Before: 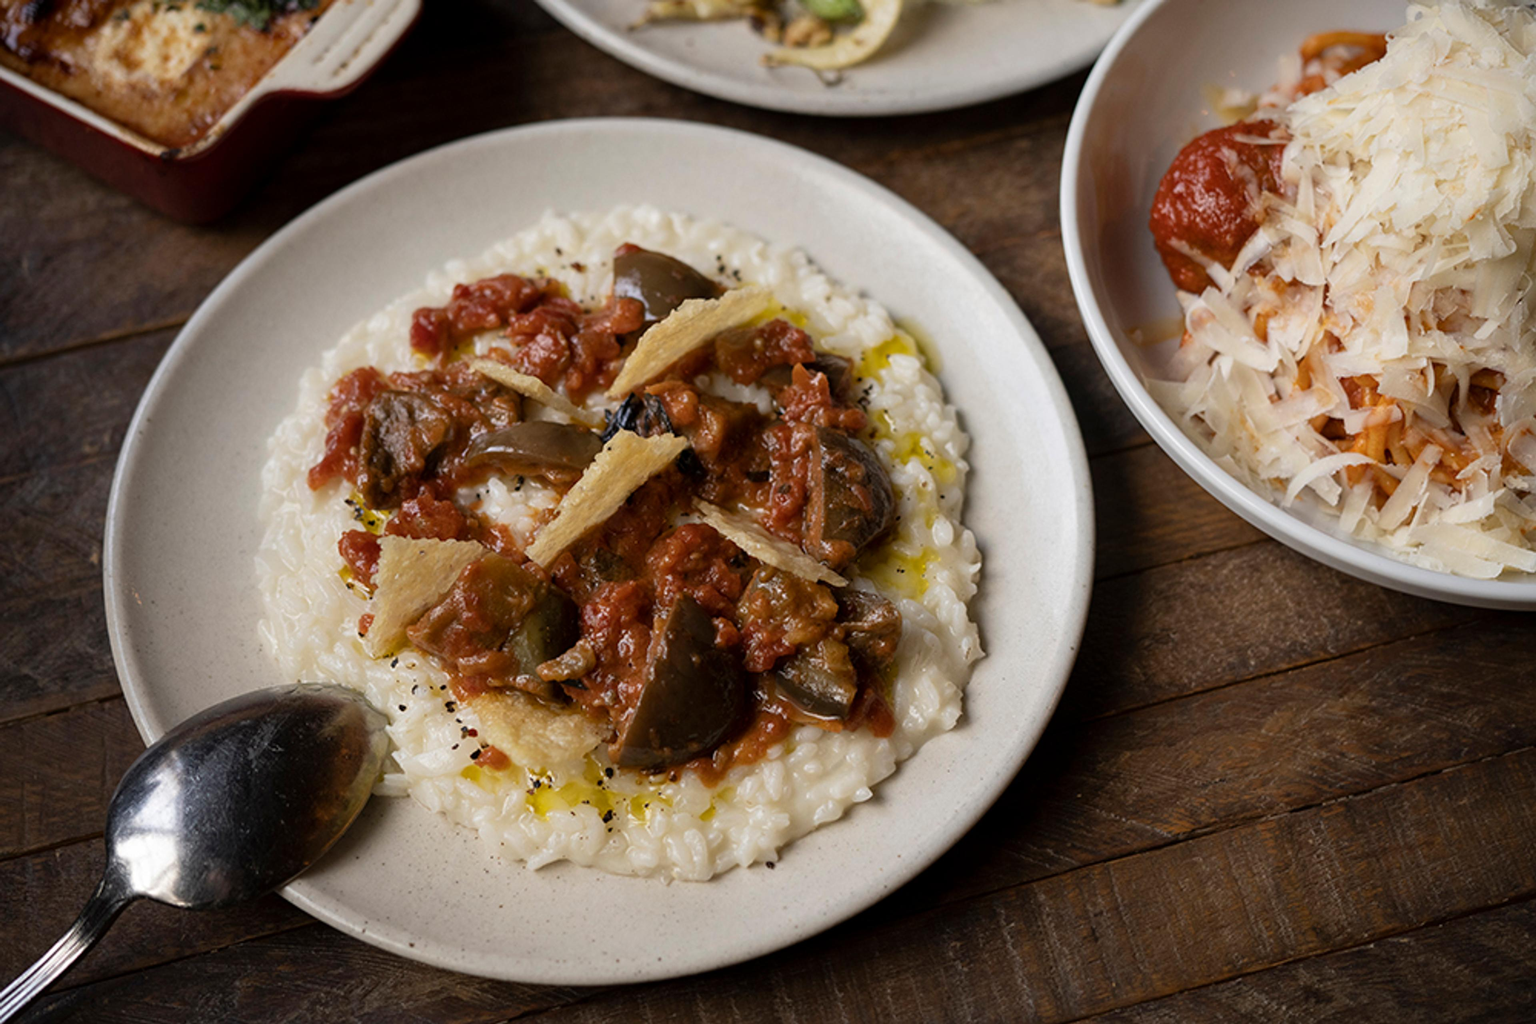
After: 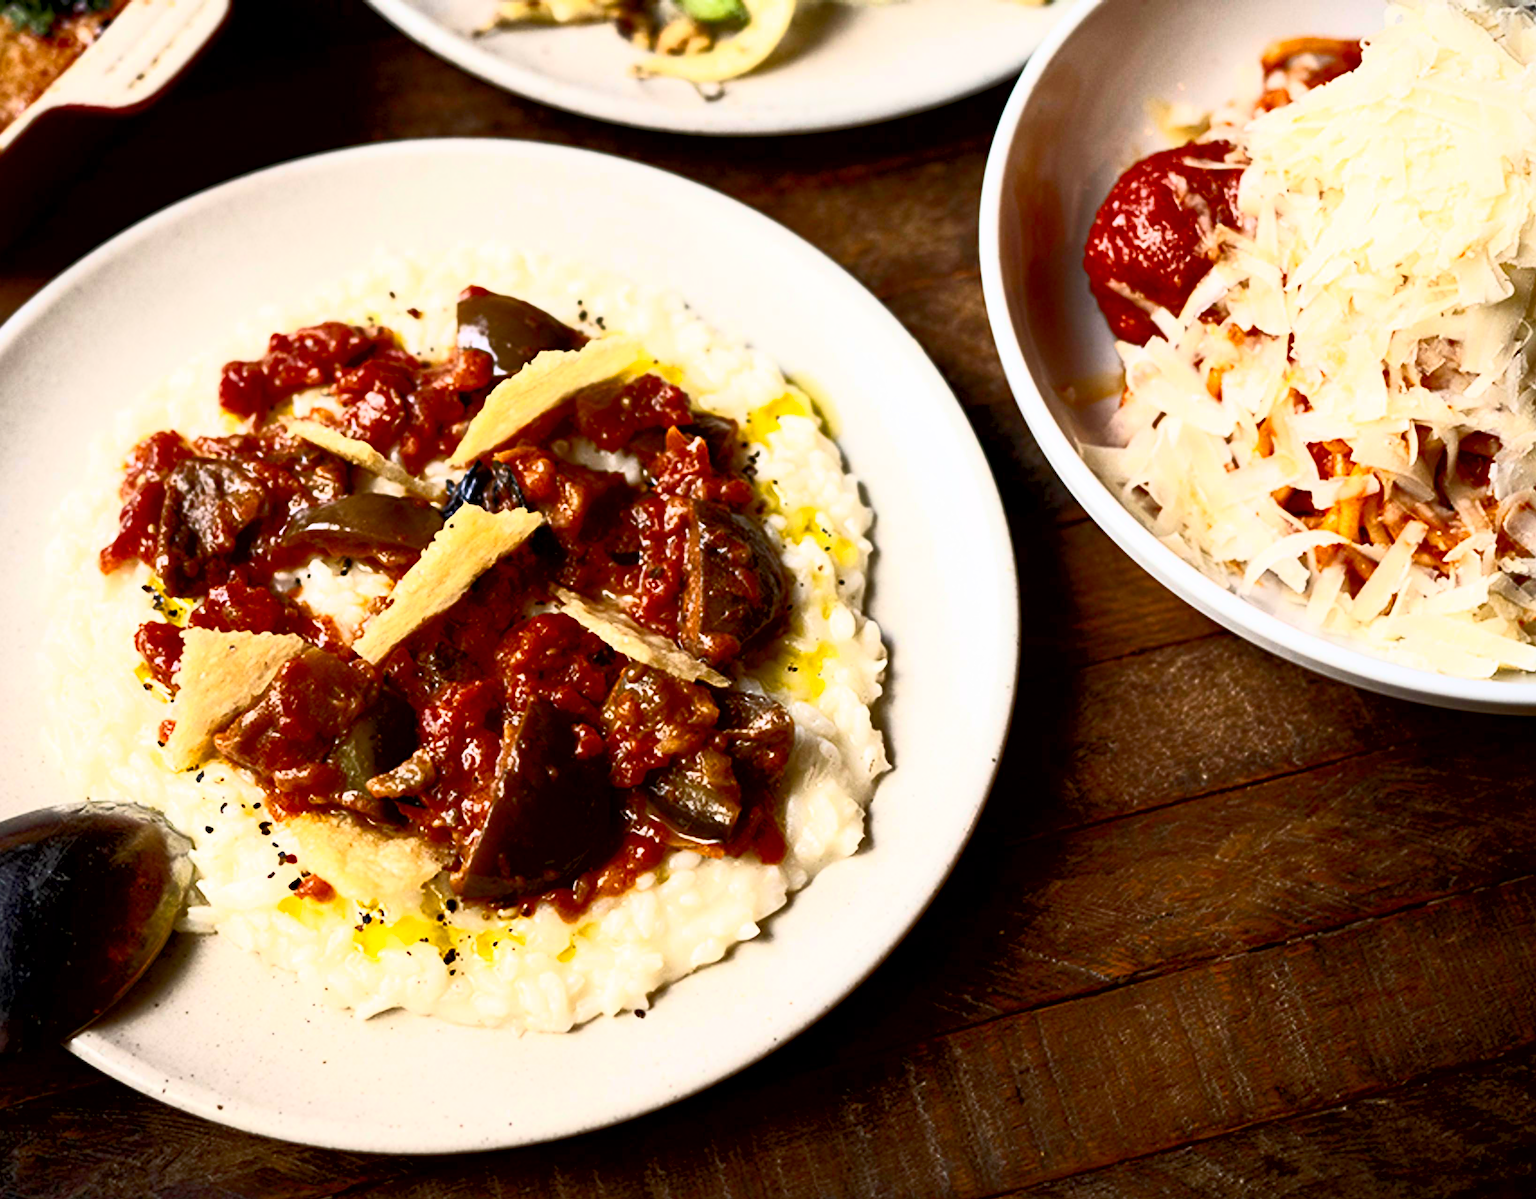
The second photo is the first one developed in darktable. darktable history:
exposure: black level correction 0.01, compensate highlight preservation false
contrast brightness saturation: contrast 0.826, brightness 0.596, saturation 0.574
crop and rotate: left 14.605%
